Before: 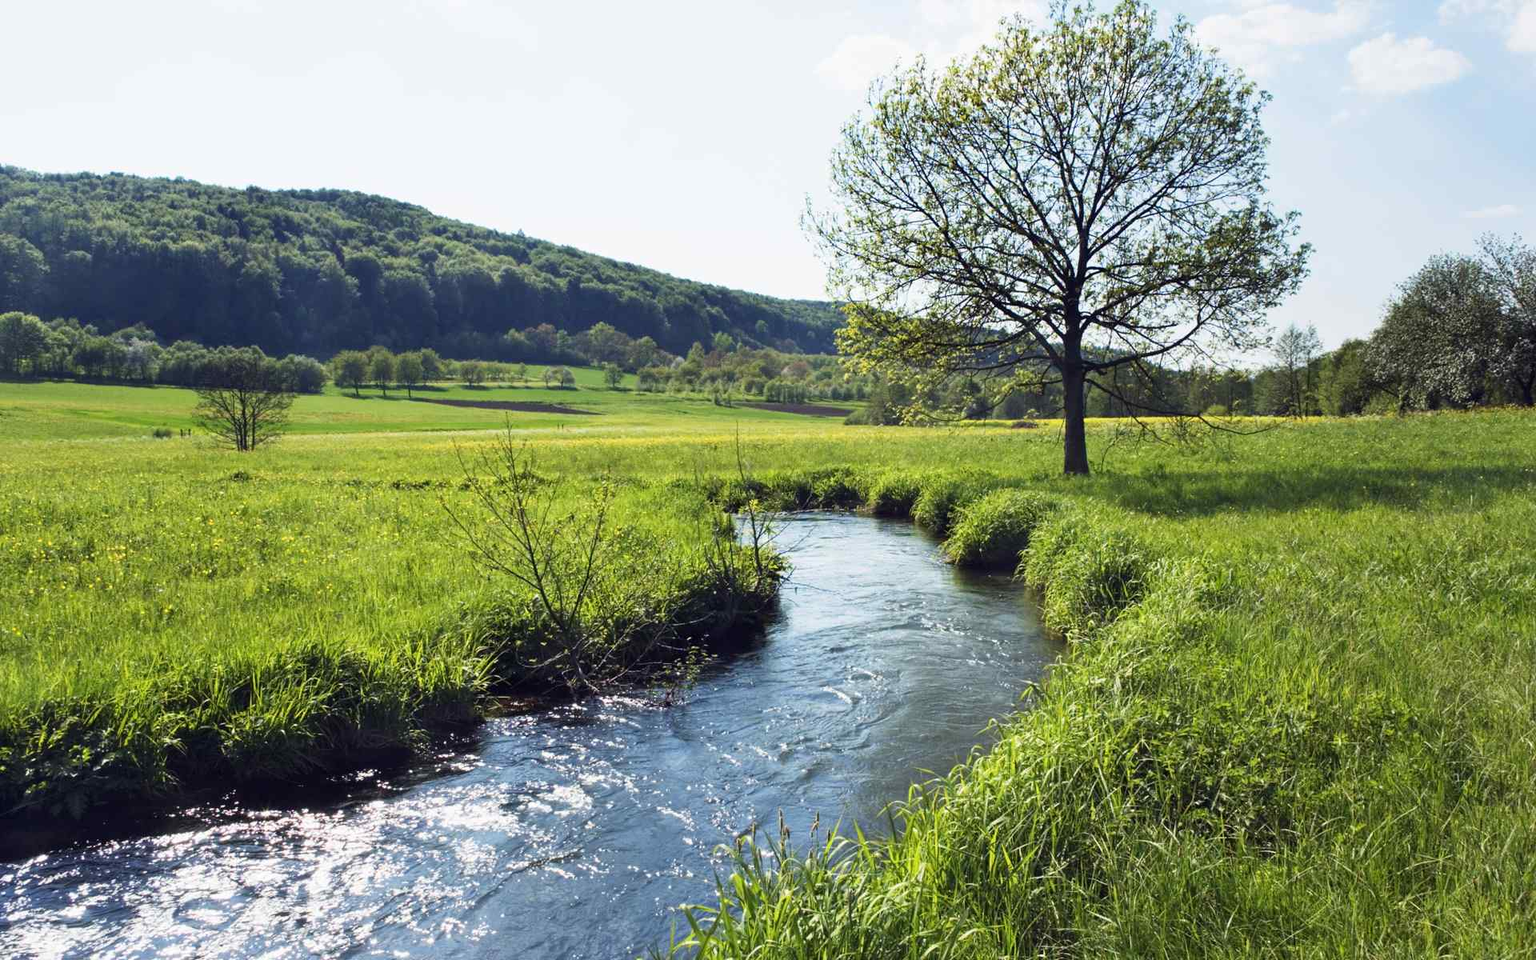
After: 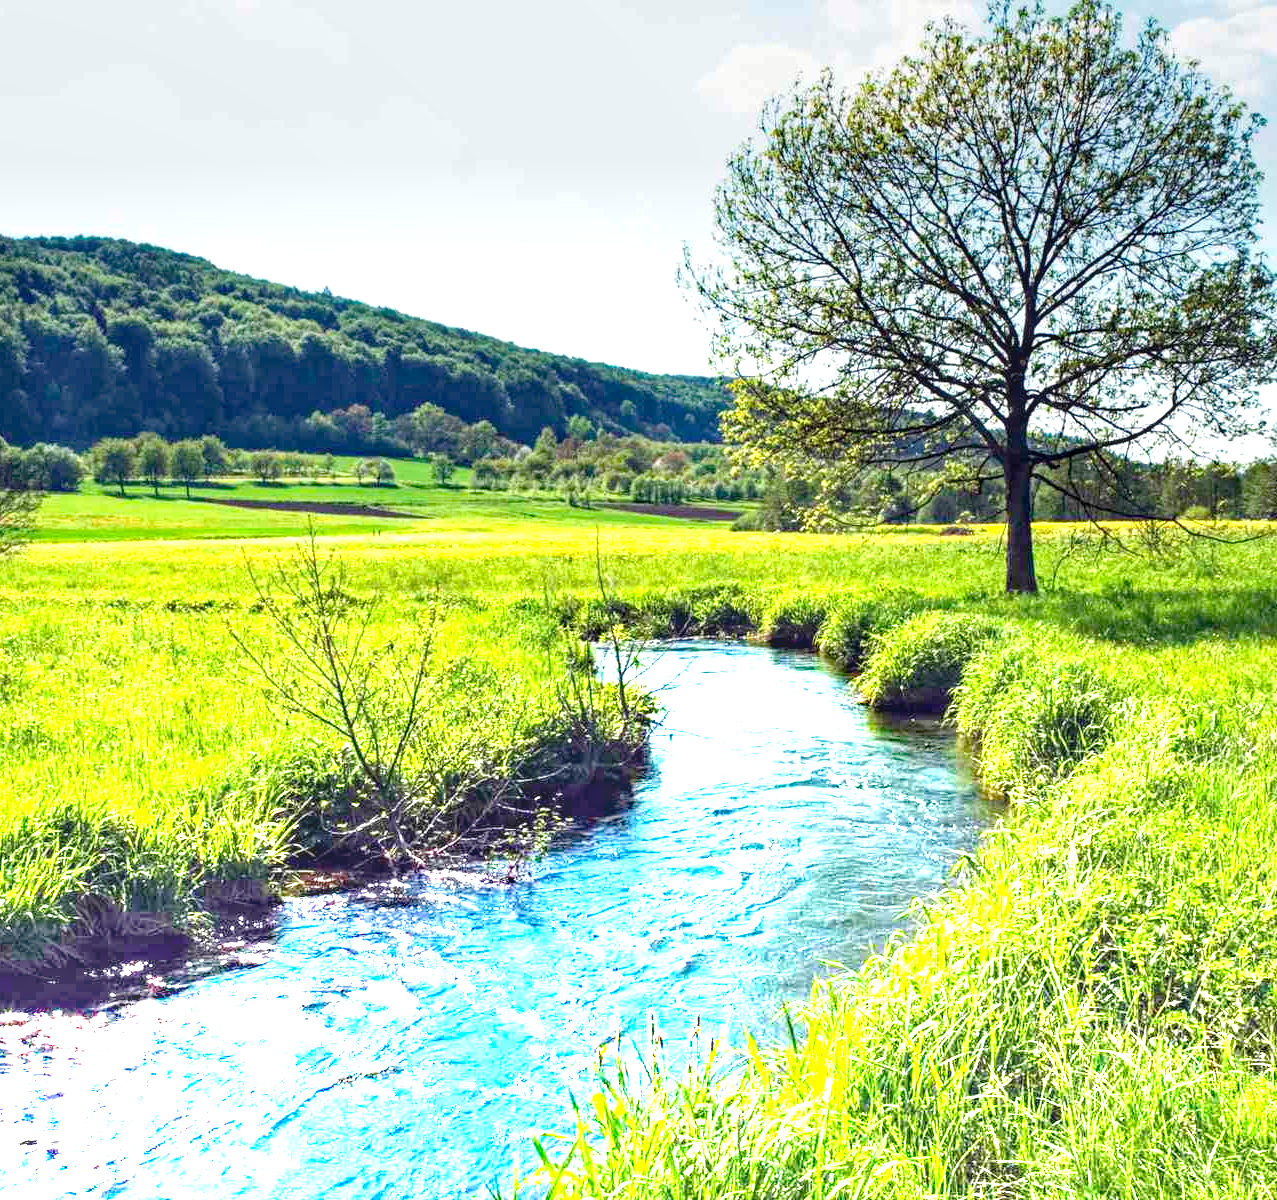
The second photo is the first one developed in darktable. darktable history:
crop: left 16.899%, right 16.556%
local contrast: on, module defaults
graduated density: density -3.9 EV
haze removal: strength 0.53, distance 0.925, compatibility mode true, adaptive false
